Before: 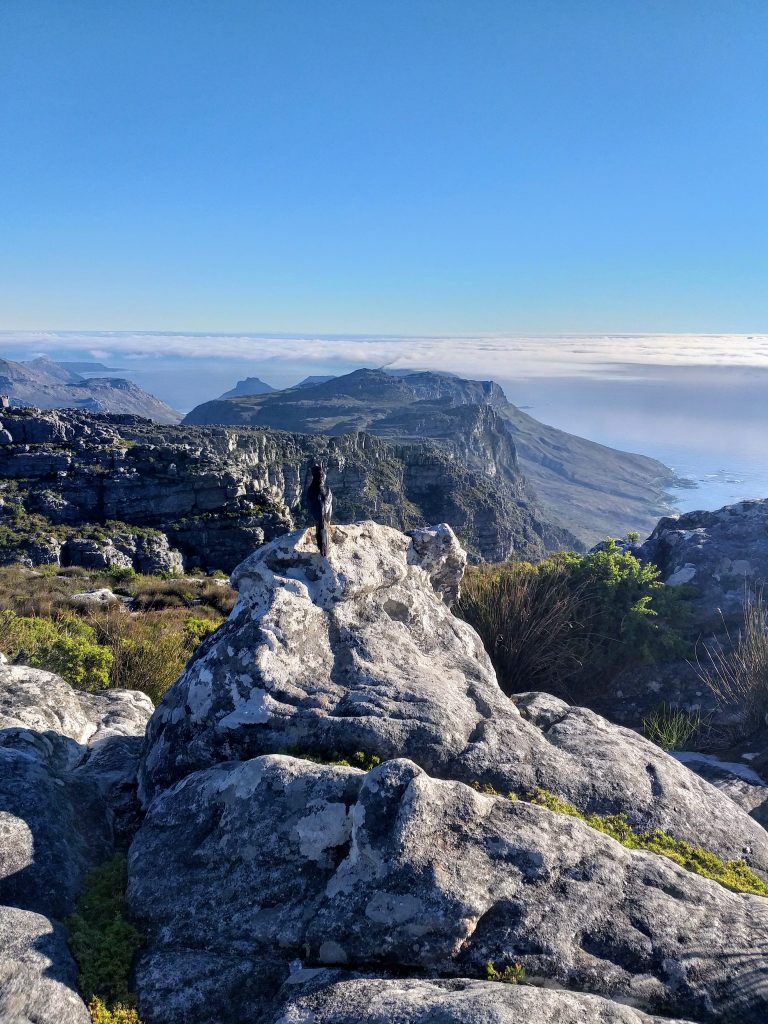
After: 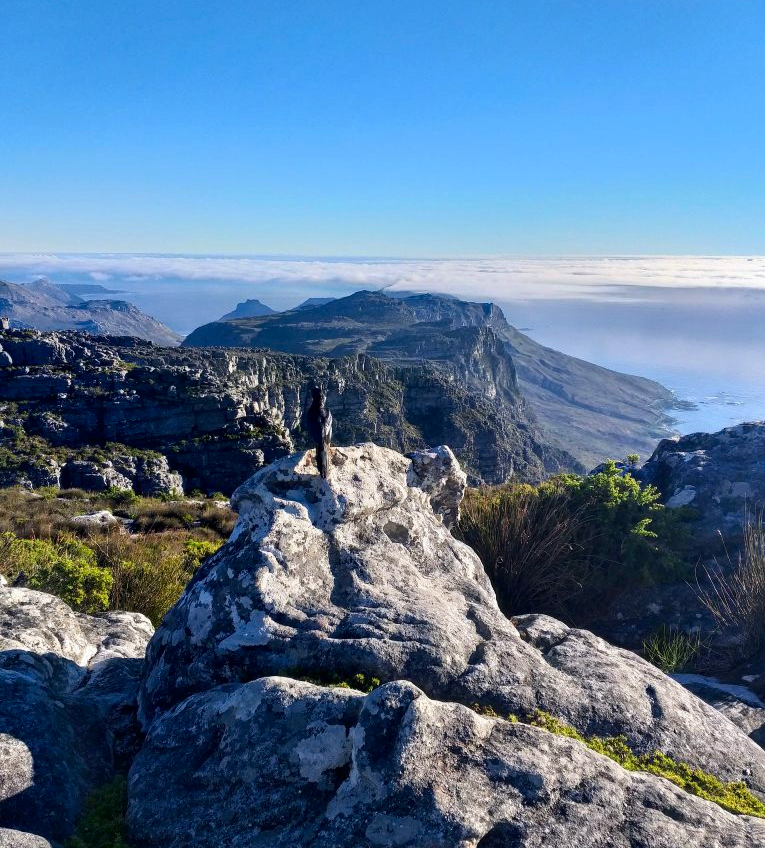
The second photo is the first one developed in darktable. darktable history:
contrast brightness saturation: contrast 0.13, brightness -0.05, saturation 0.16
crop: top 7.625%, bottom 8.027%
